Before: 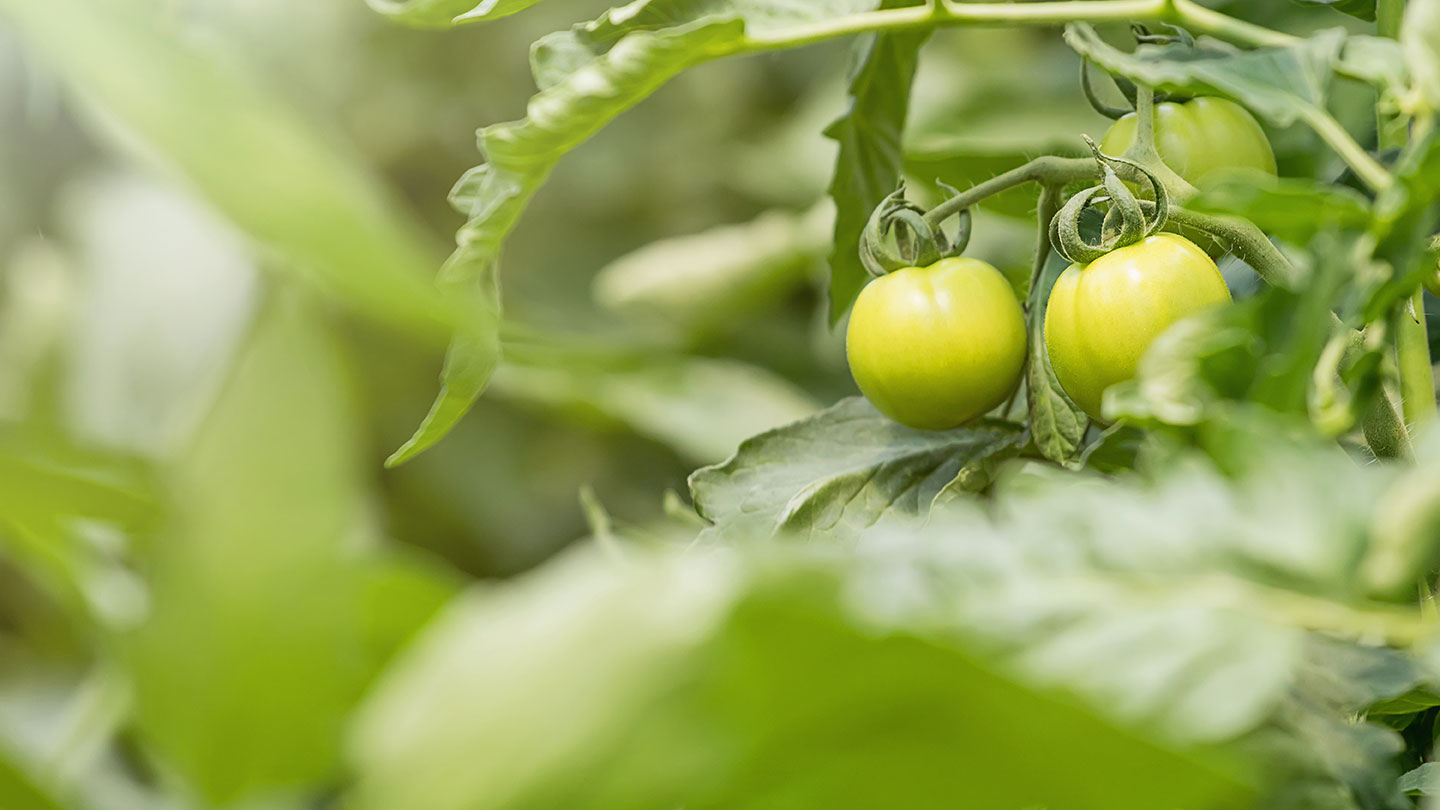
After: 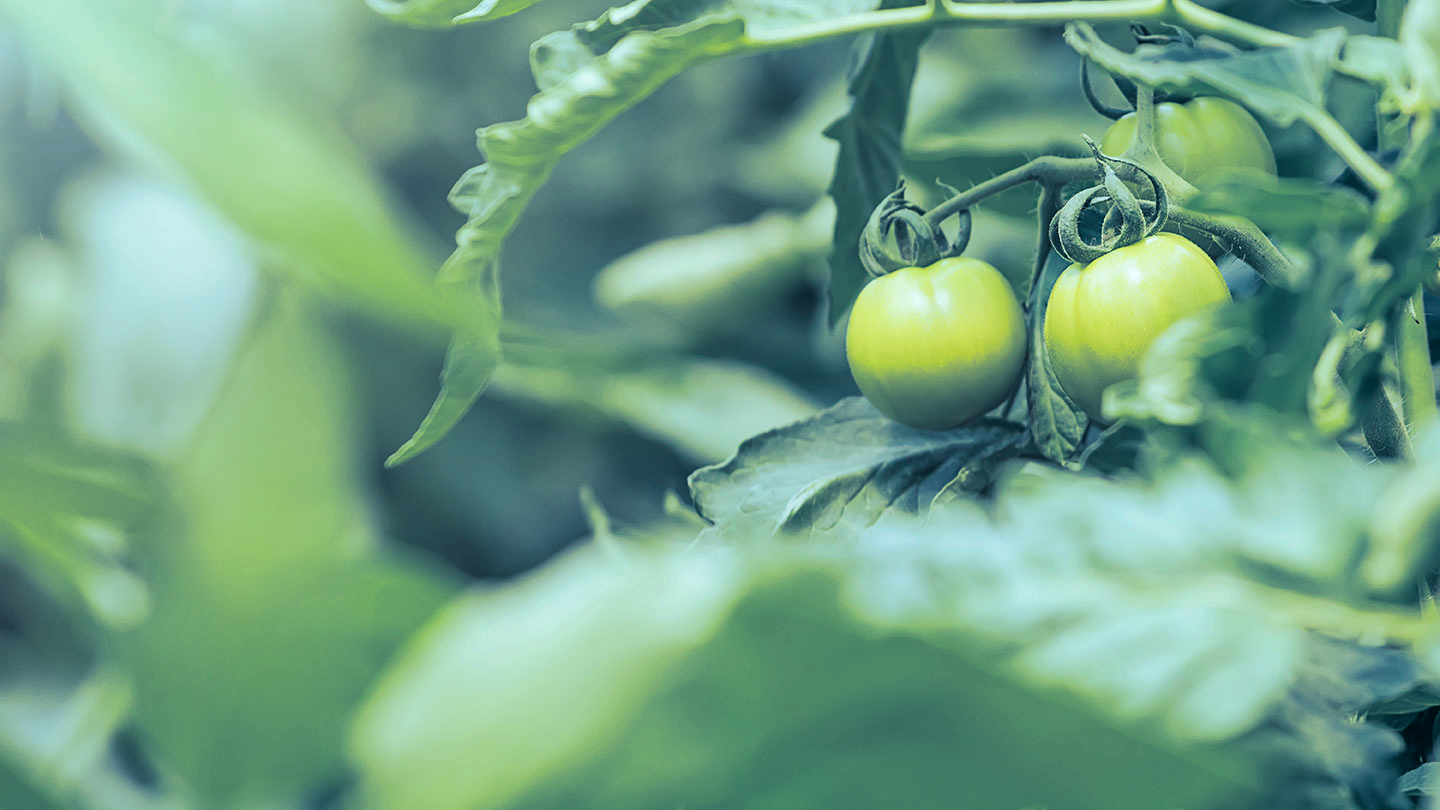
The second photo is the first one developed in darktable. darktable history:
white balance: red 0.982, blue 1.018
color correction: highlights a* -11.71, highlights b* -15.58
split-toning: shadows › hue 226.8°, shadows › saturation 0.84
